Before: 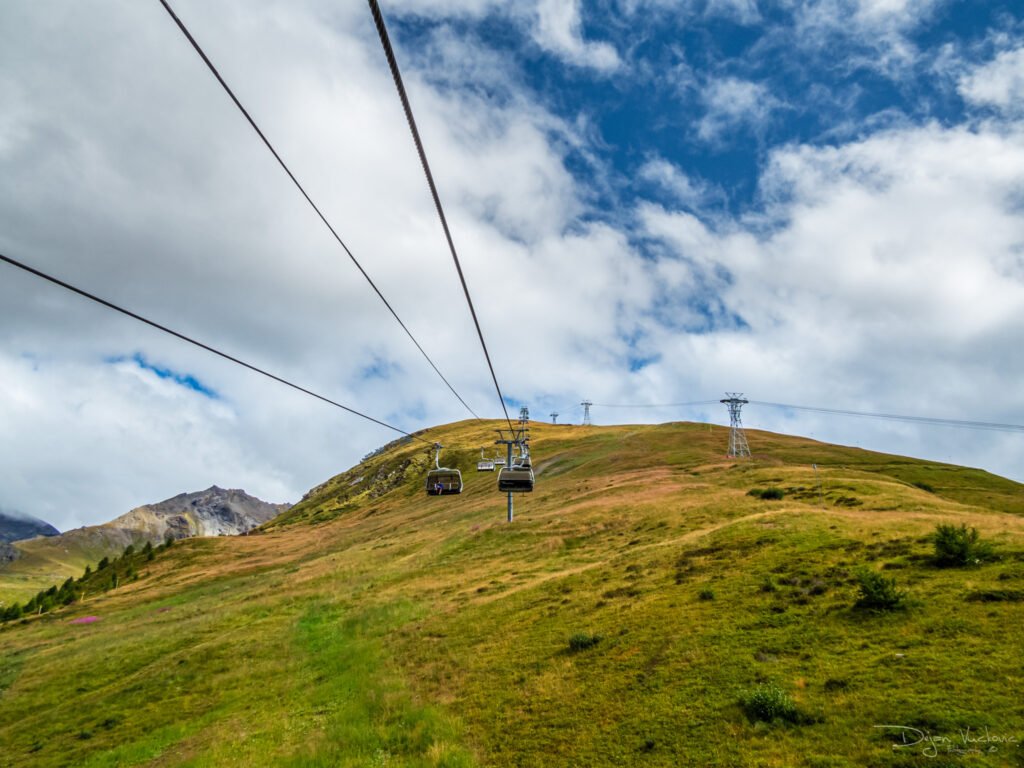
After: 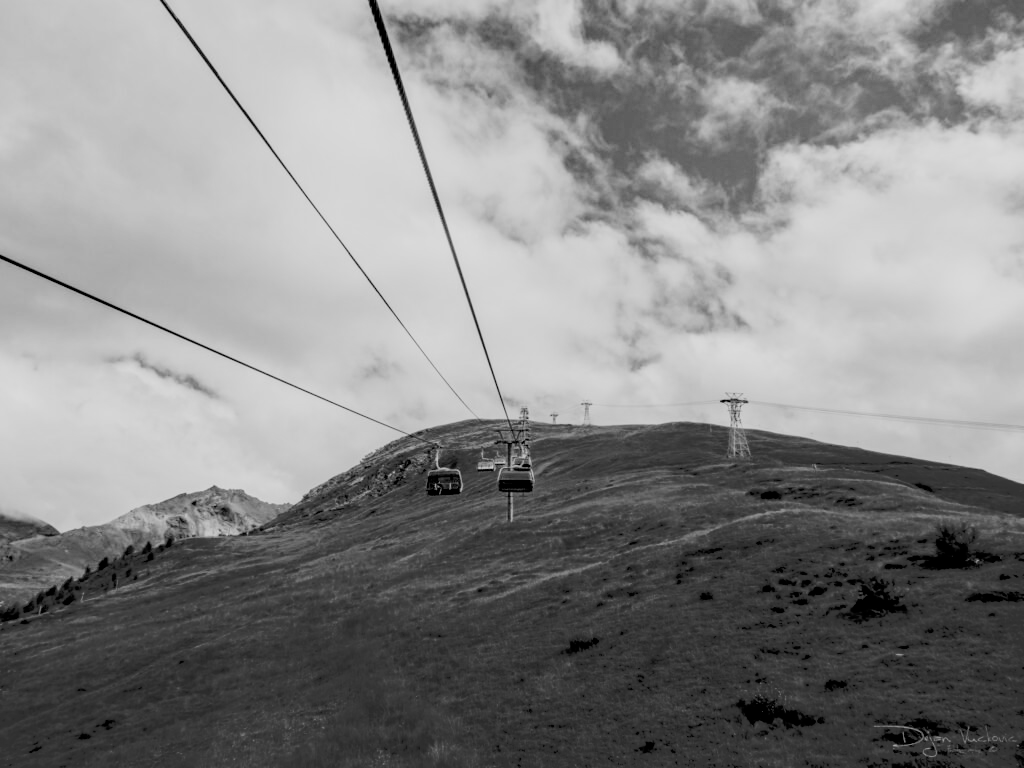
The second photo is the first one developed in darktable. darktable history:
white balance: red 0.976, blue 1.04
monochrome: a 0, b 0, size 0.5, highlights 0.57
color correction: highlights a* 17.94, highlights b* 35.39, shadows a* 1.48, shadows b* 6.42, saturation 1.01
filmic rgb: black relative exposure -2.85 EV, white relative exposure 4.56 EV, hardness 1.77, contrast 1.25, preserve chrominance no, color science v5 (2021)
exposure: black level correction -0.005, exposure 0.622 EV, compensate highlight preservation false
